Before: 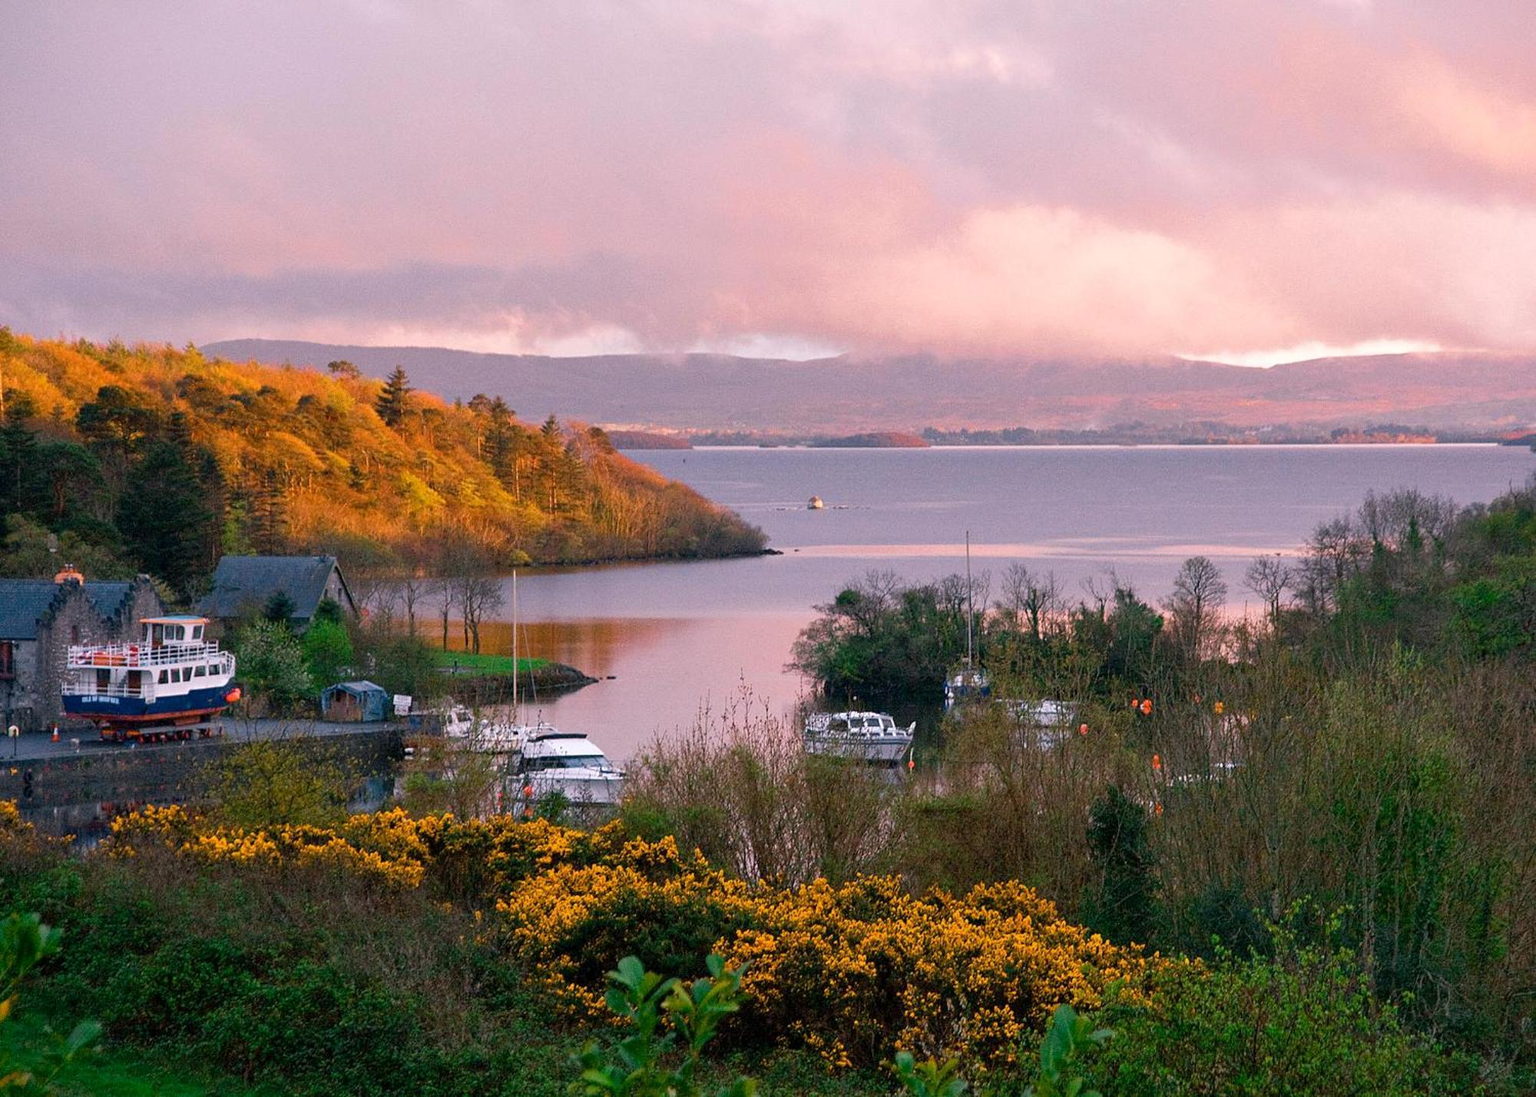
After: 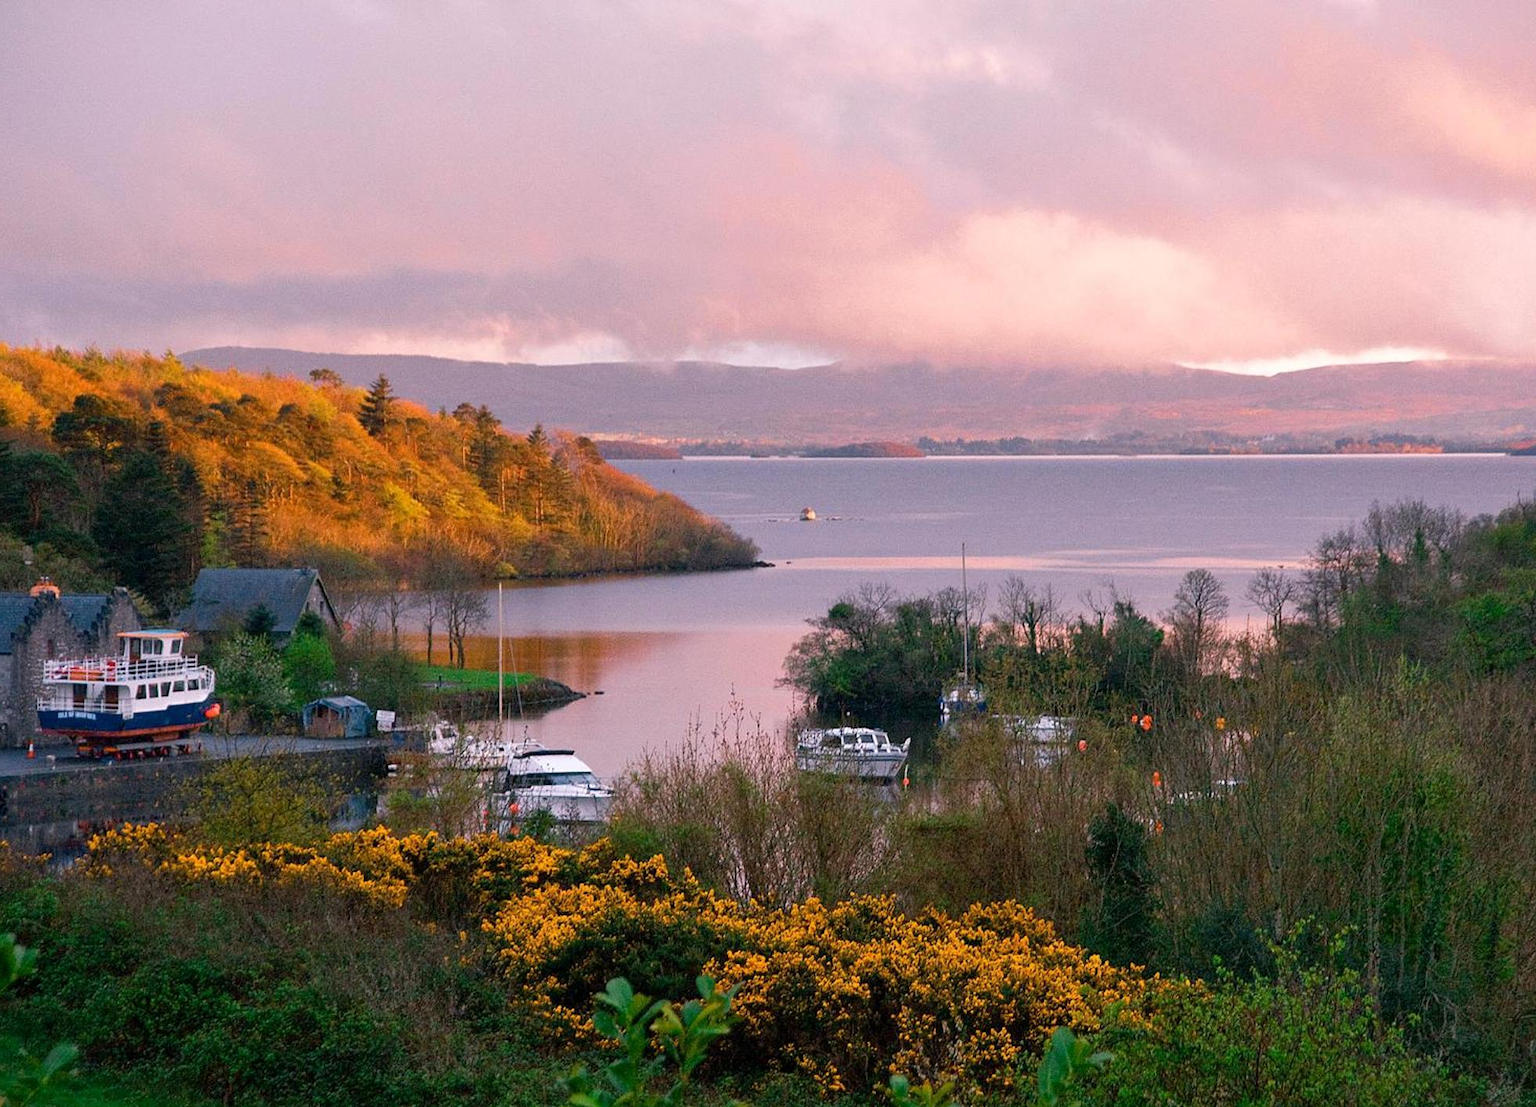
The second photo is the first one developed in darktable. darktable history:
crop and rotate: left 1.656%, right 0.508%, bottom 1.226%
